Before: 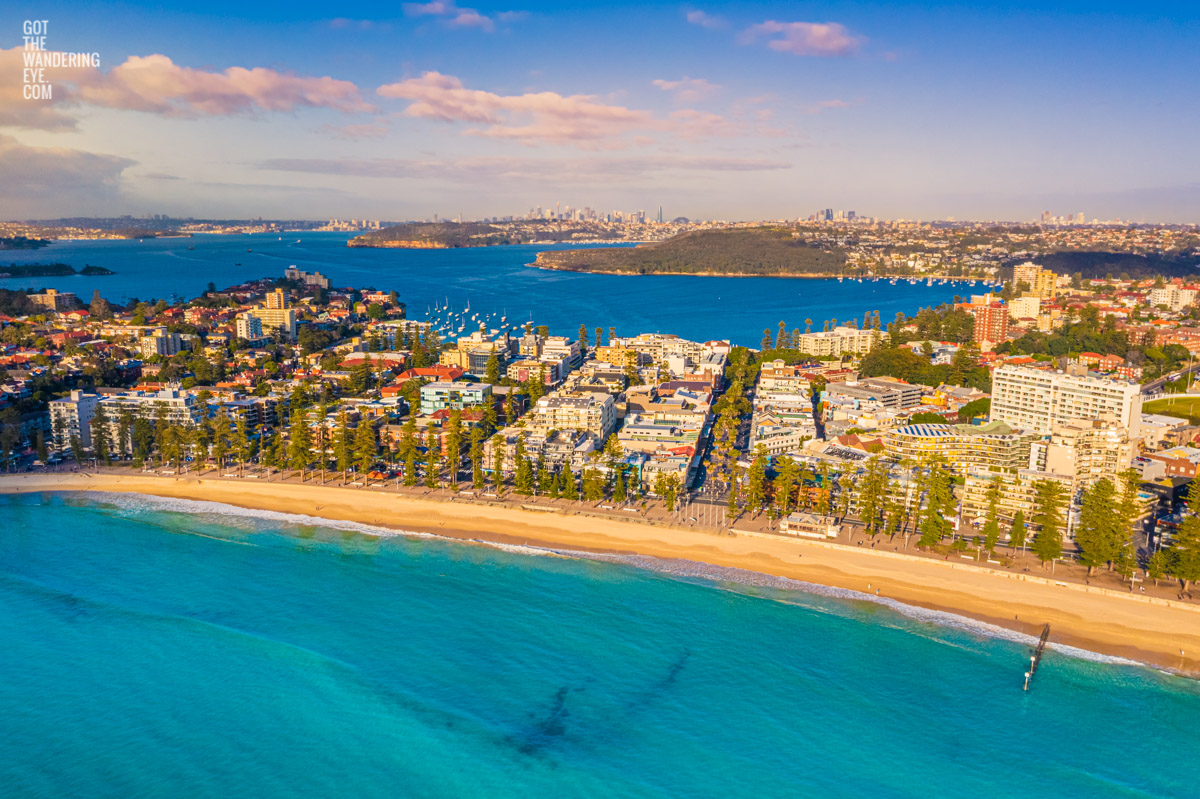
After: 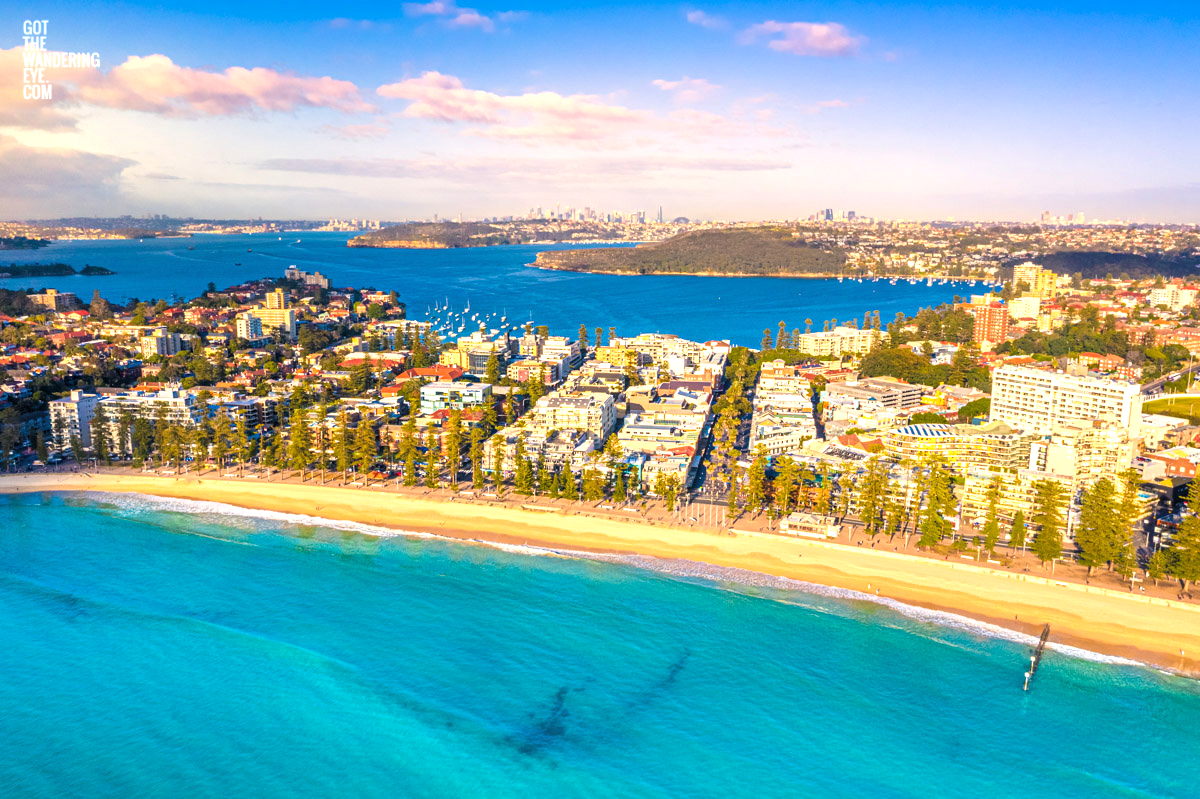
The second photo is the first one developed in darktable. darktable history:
exposure: exposure 0.643 EV, compensate highlight preservation false
levels: levels [0.031, 0.5, 0.969]
